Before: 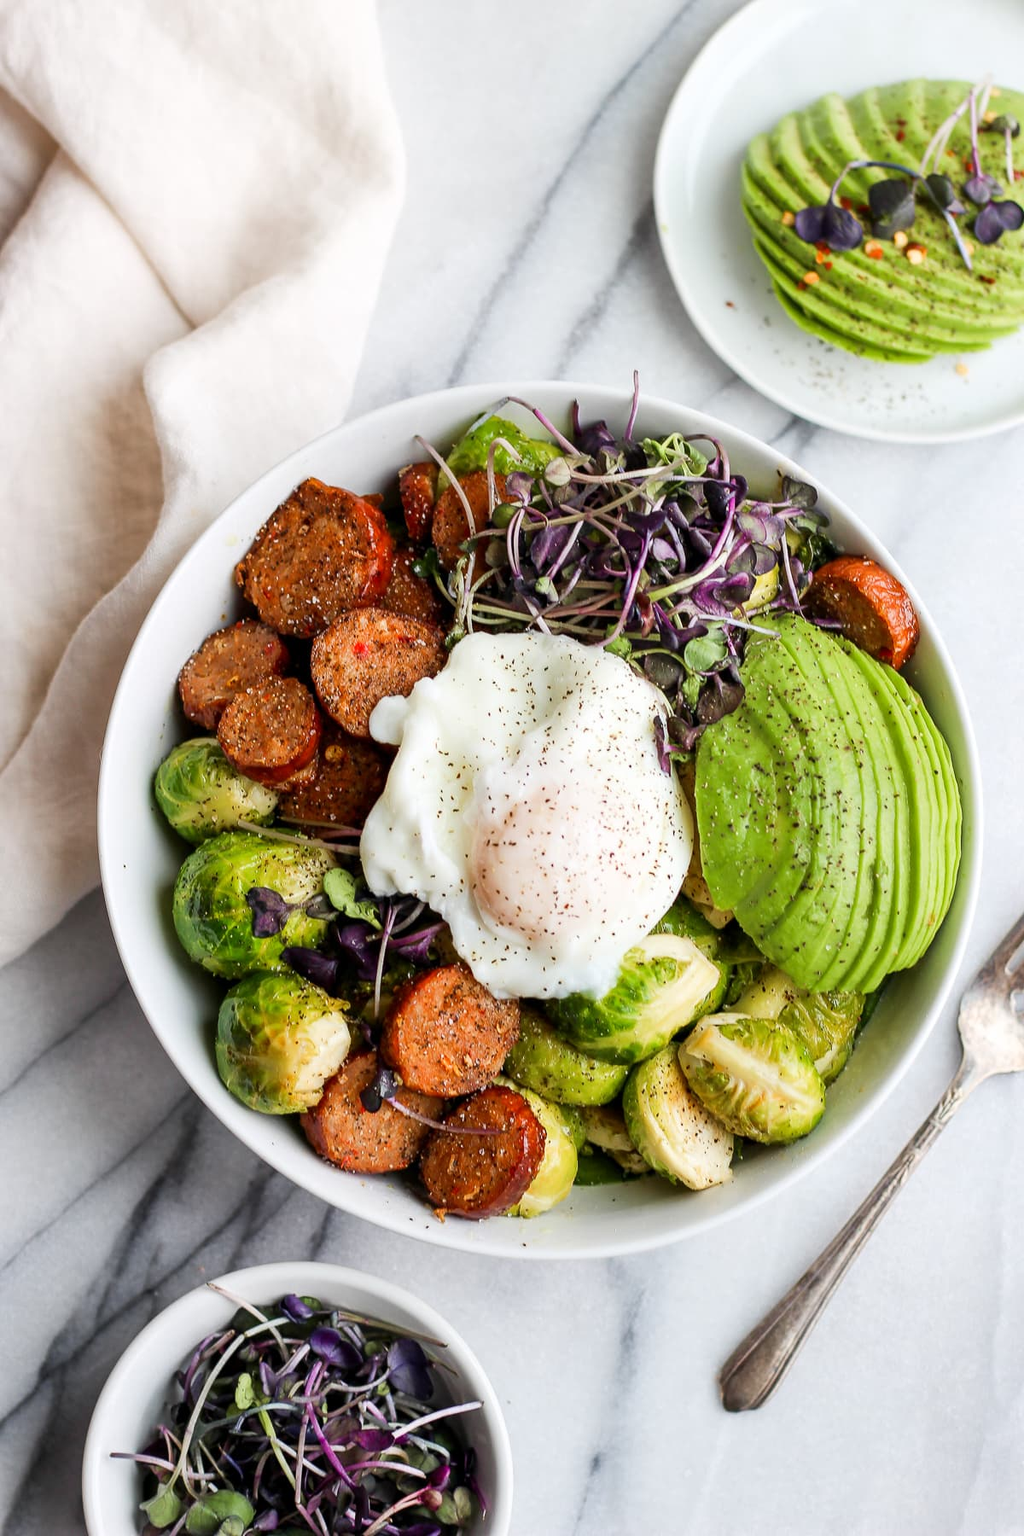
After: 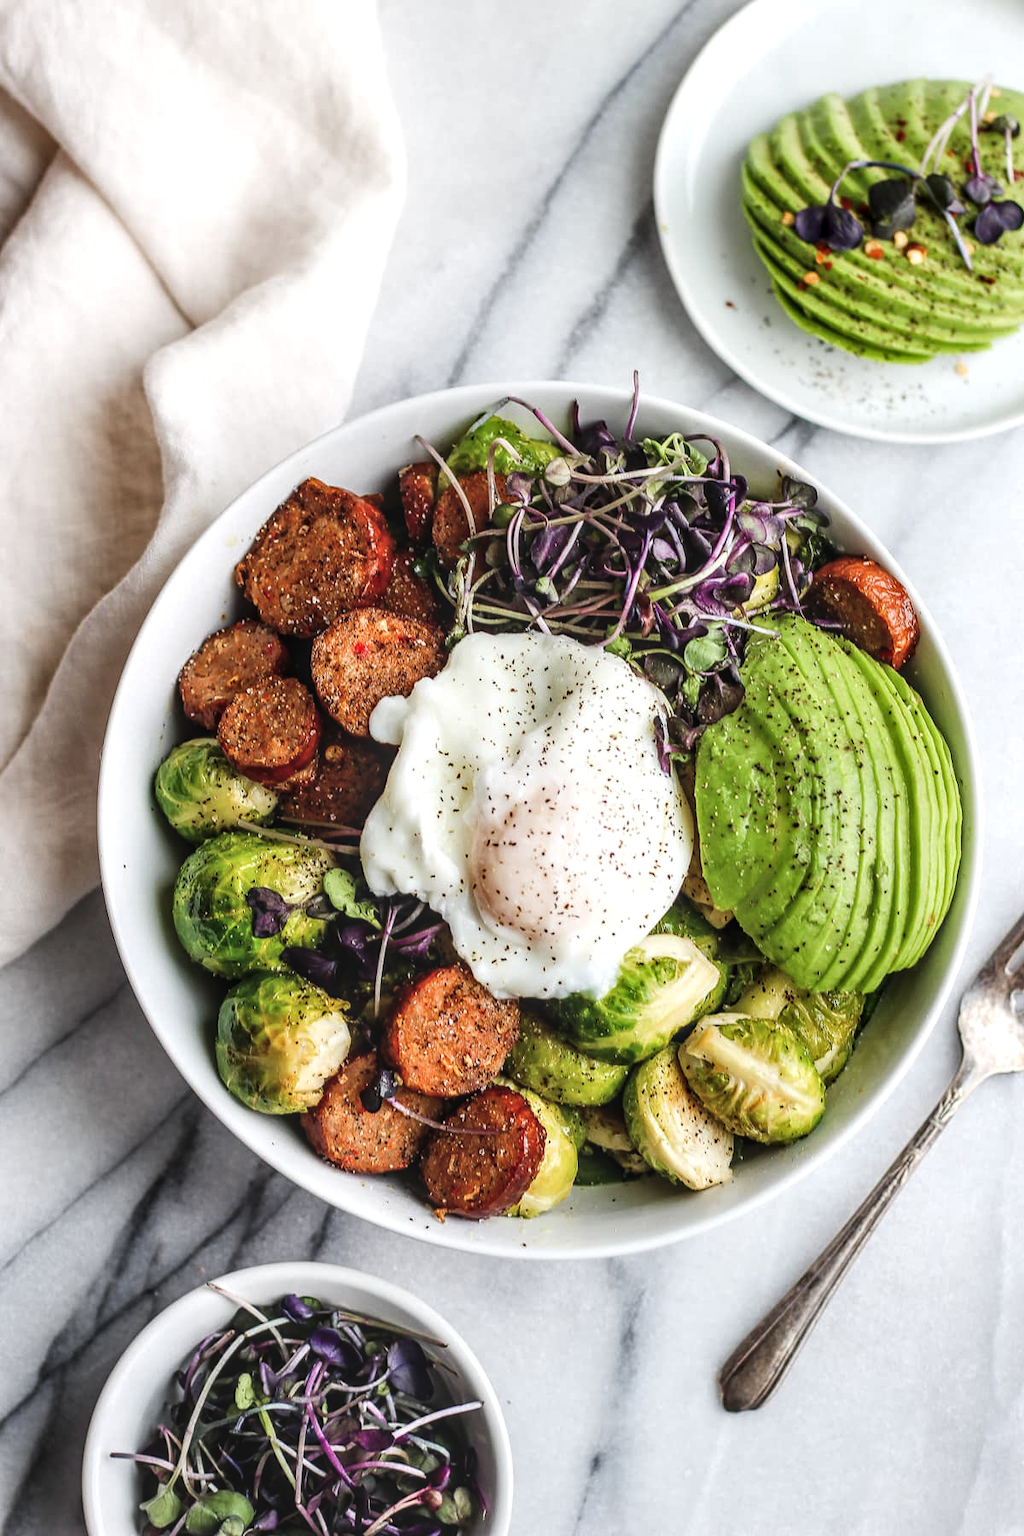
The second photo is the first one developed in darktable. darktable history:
local contrast: detail 160%
exposure: black level correction -0.023, exposure -0.039 EV, compensate highlight preservation false
